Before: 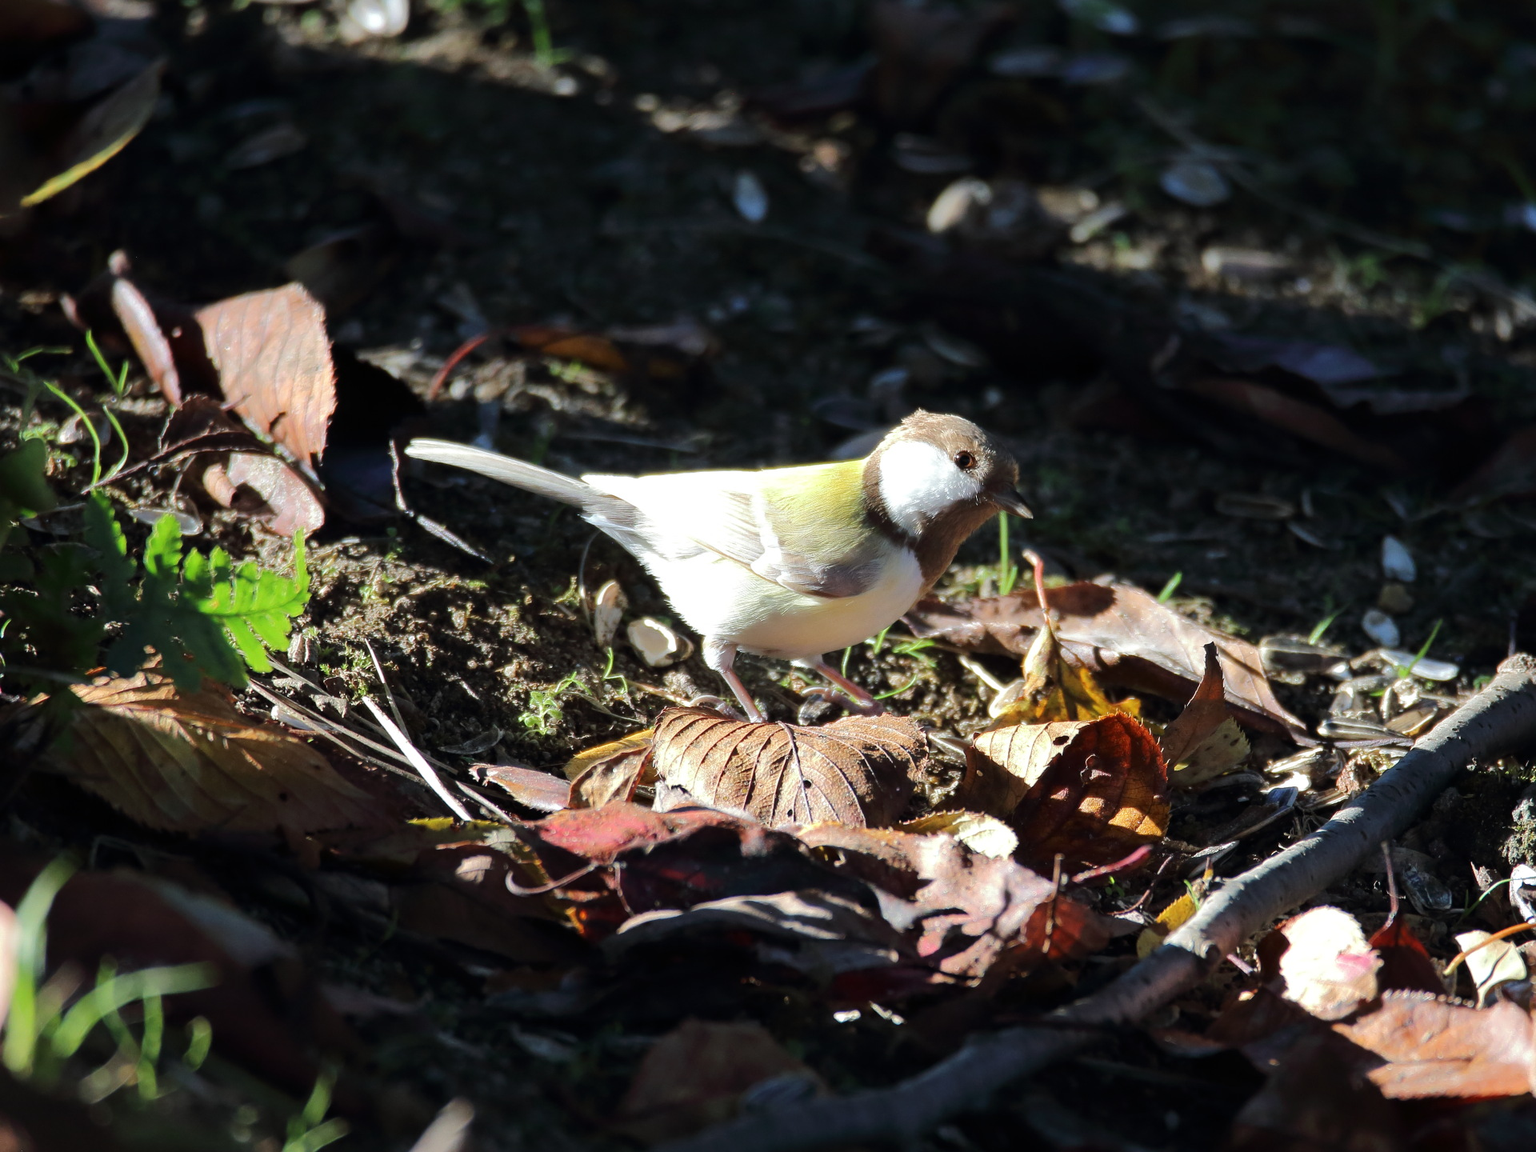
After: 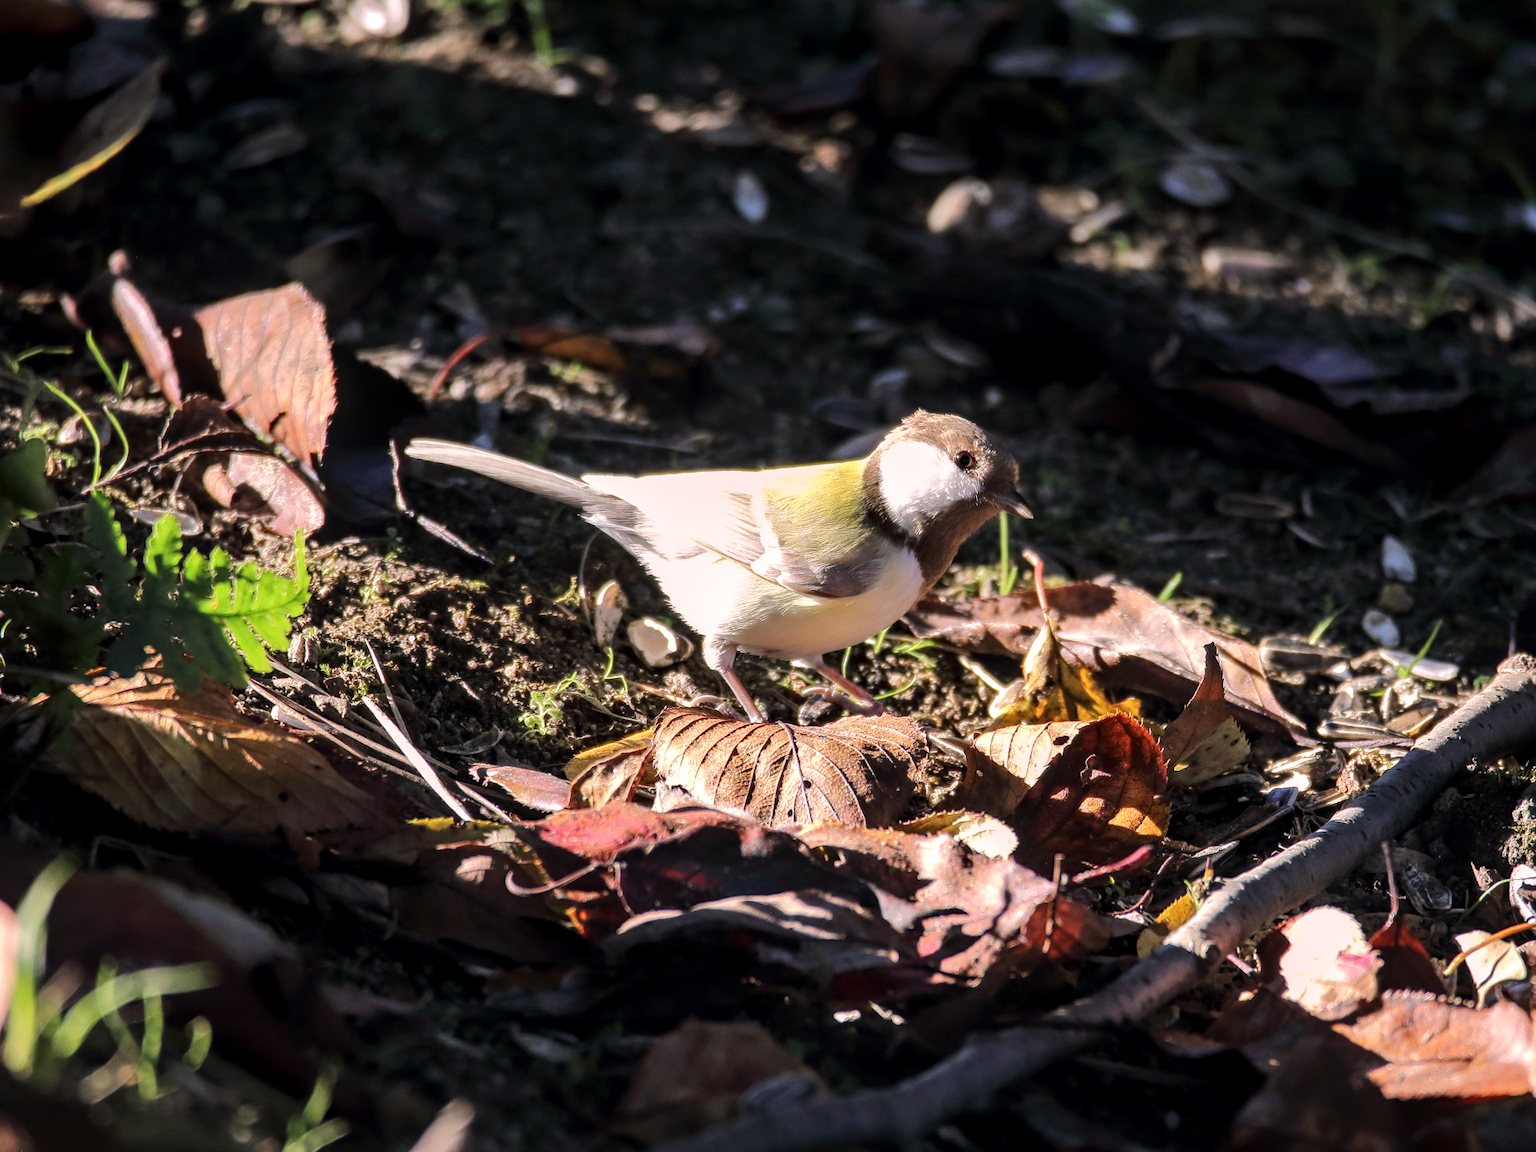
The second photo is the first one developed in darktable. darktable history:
color correction: highlights a* 12.17, highlights b* 5.61
local contrast: detail 142%
